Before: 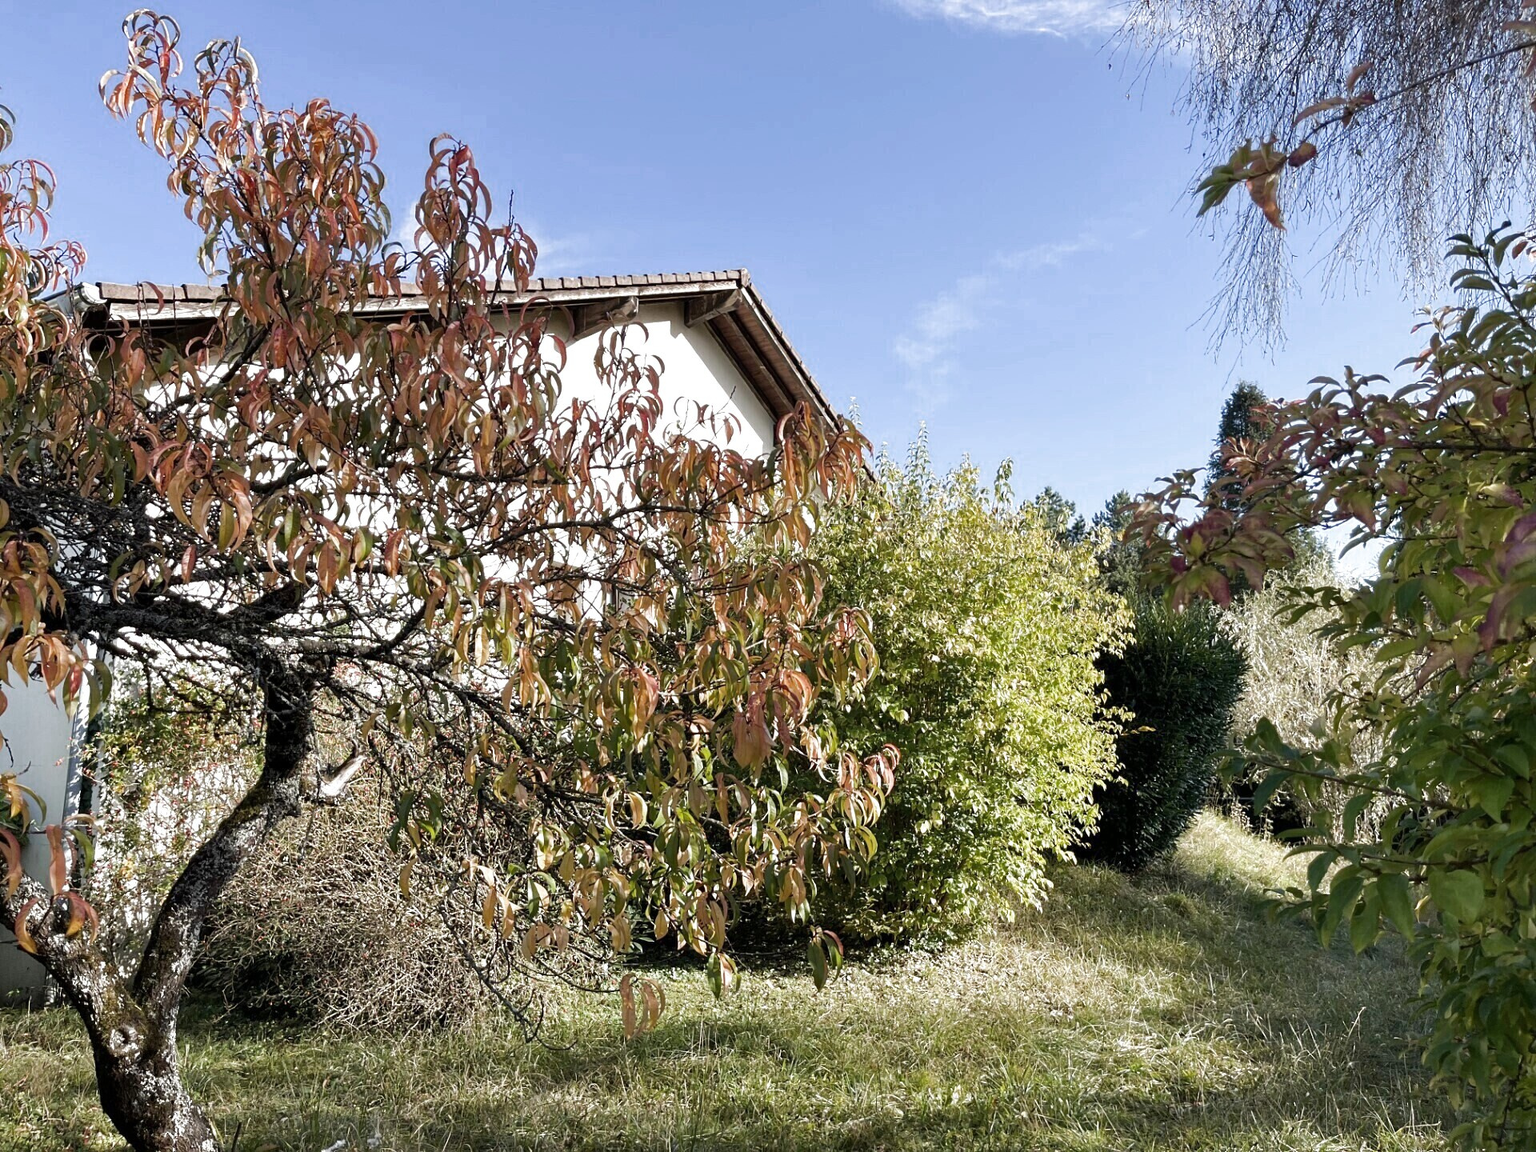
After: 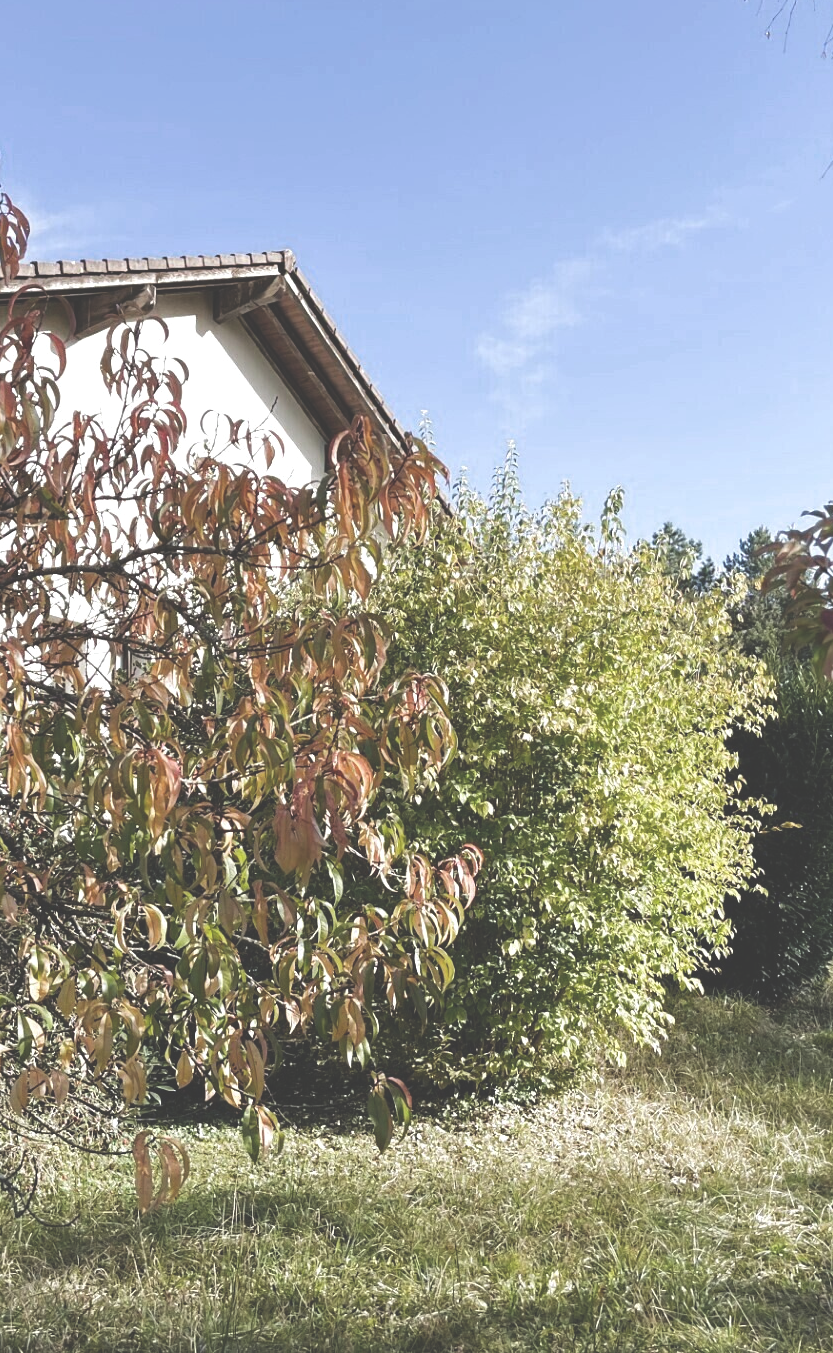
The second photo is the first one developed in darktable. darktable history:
exposure: black level correction -0.041, exposure 0.064 EV, compensate highlight preservation false
crop: left 33.452%, top 6.025%, right 23.155%
